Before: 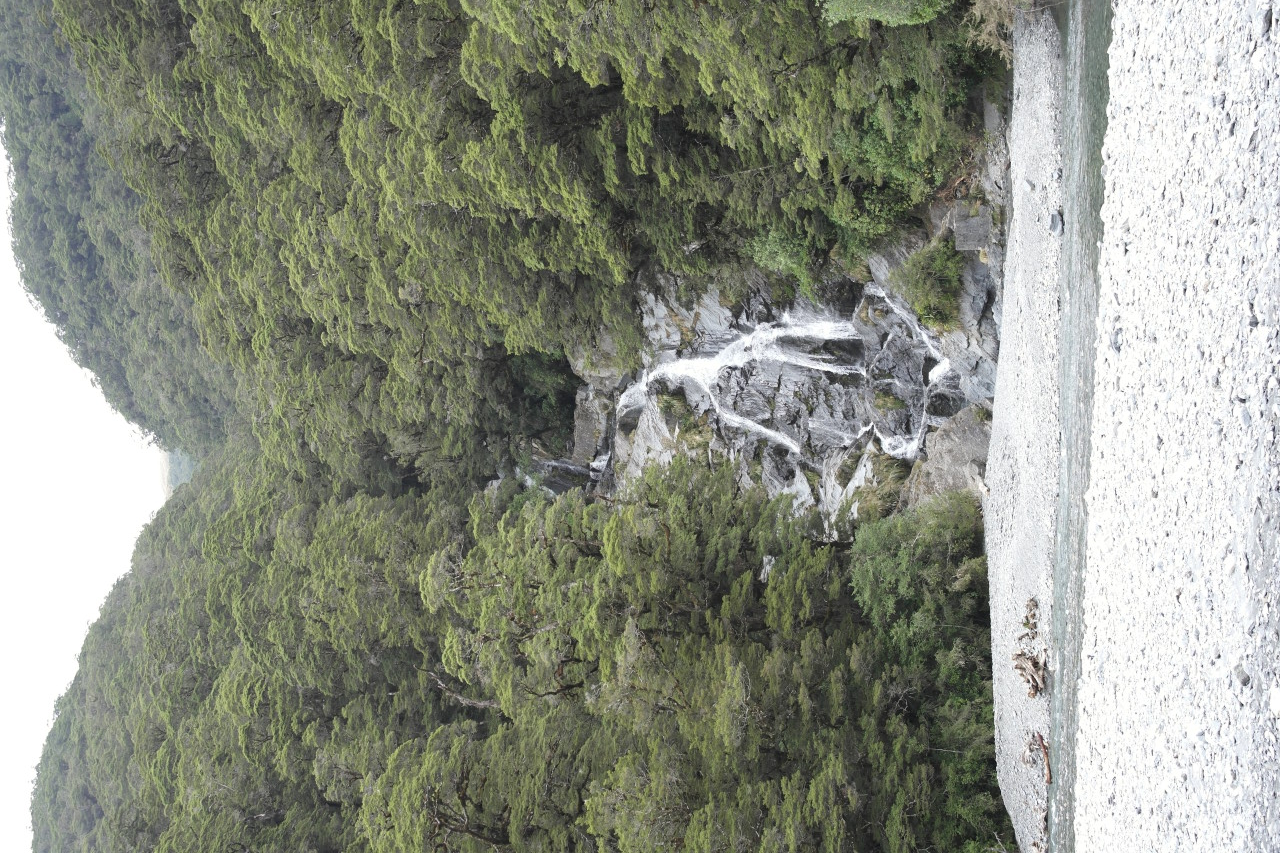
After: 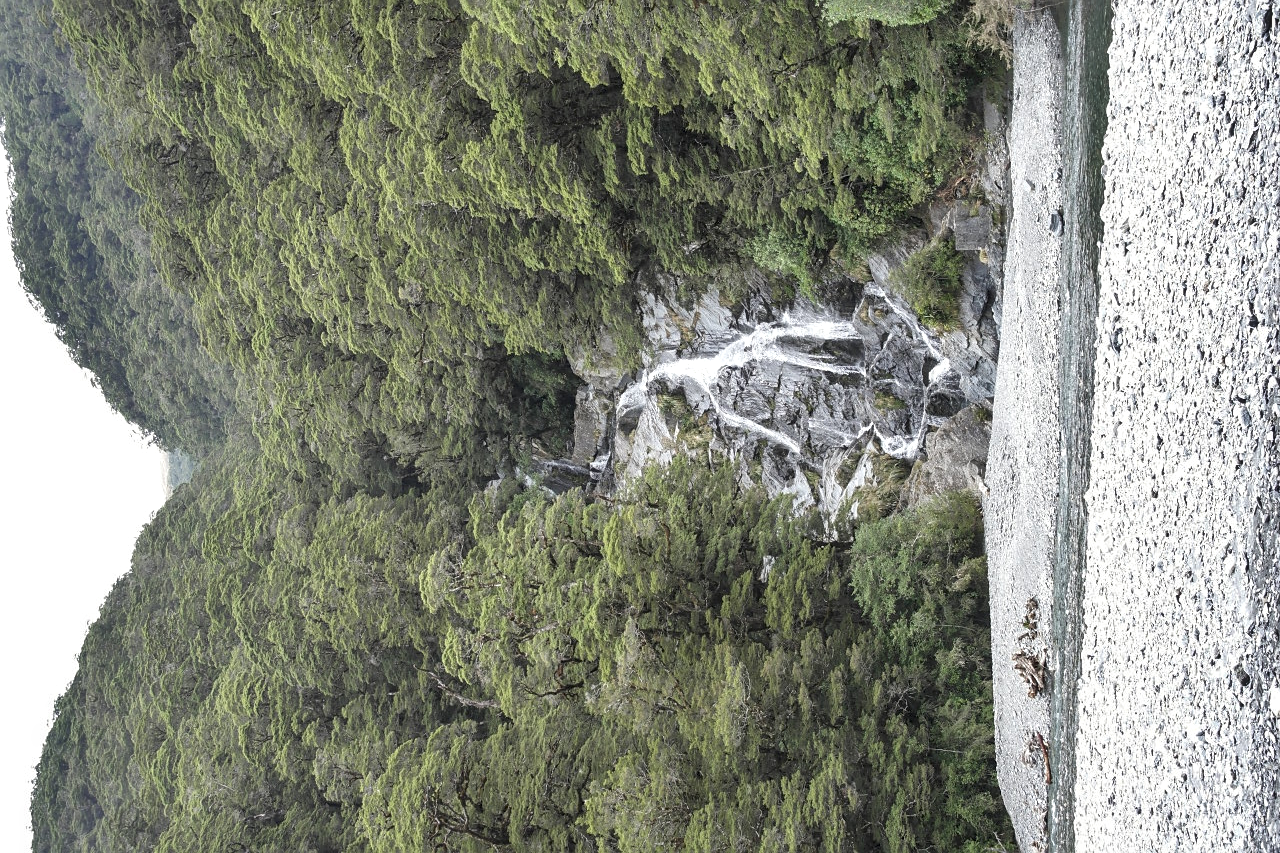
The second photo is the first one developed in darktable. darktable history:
local contrast: on, module defaults
shadows and highlights: white point adjustment 0.1, highlights -70, soften with gaussian
sharpen: radius 1.458, amount 0.398, threshold 1.271
